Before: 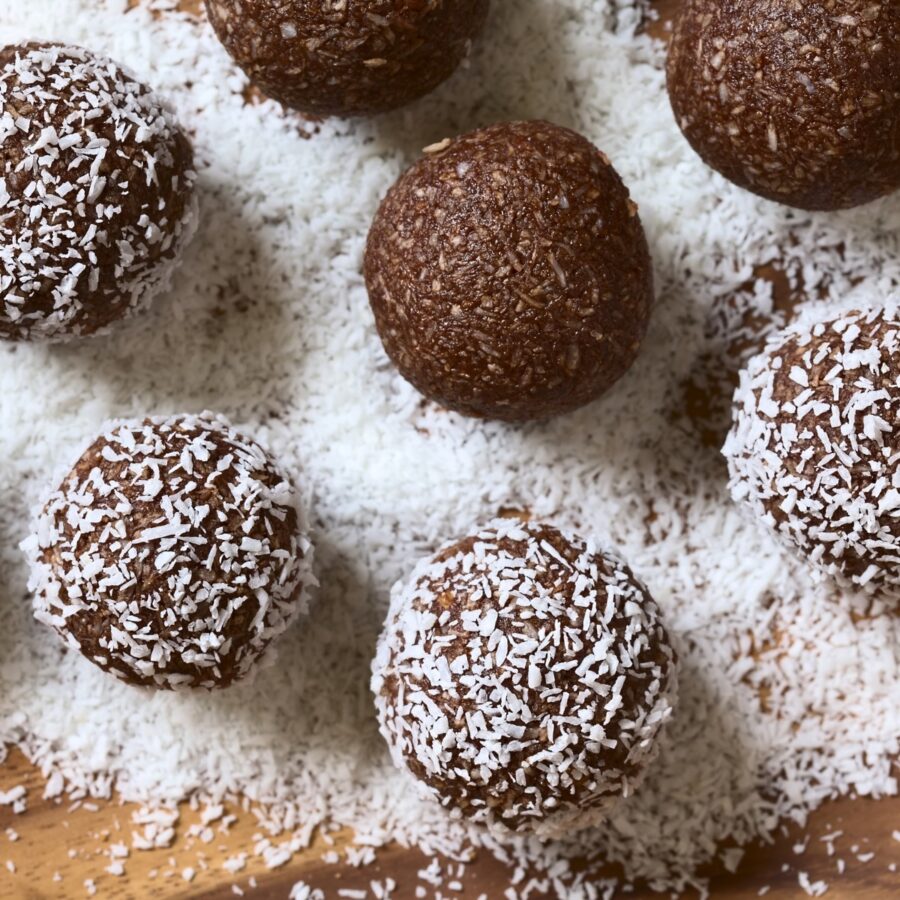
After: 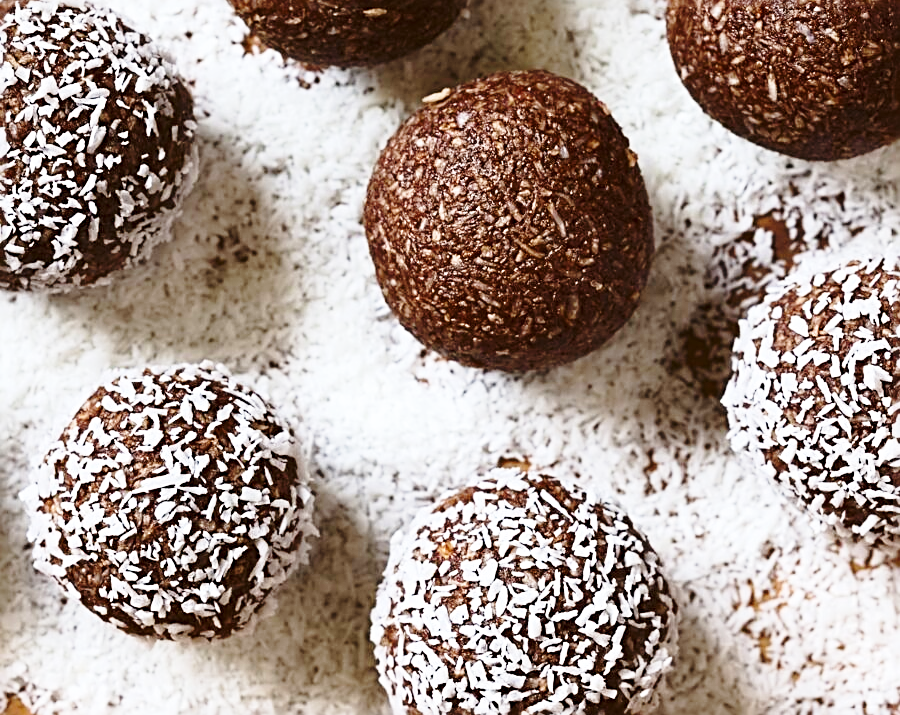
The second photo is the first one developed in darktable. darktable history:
base curve: curves: ch0 [(0, 0) (0.028, 0.03) (0.121, 0.232) (0.46, 0.748) (0.859, 0.968) (1, 1)], preserve colors none
sharpen: radius 2.798, amount 0.703
crop and rotate: top 5.662%, bottom 14.807%
